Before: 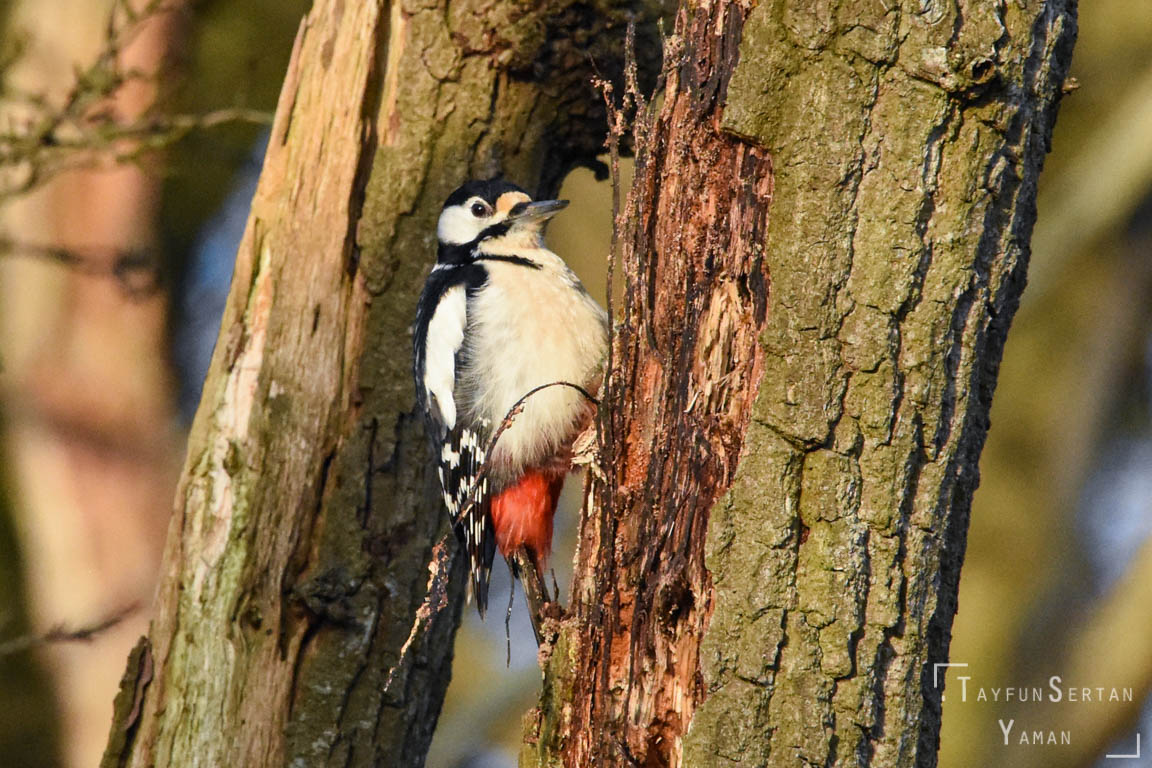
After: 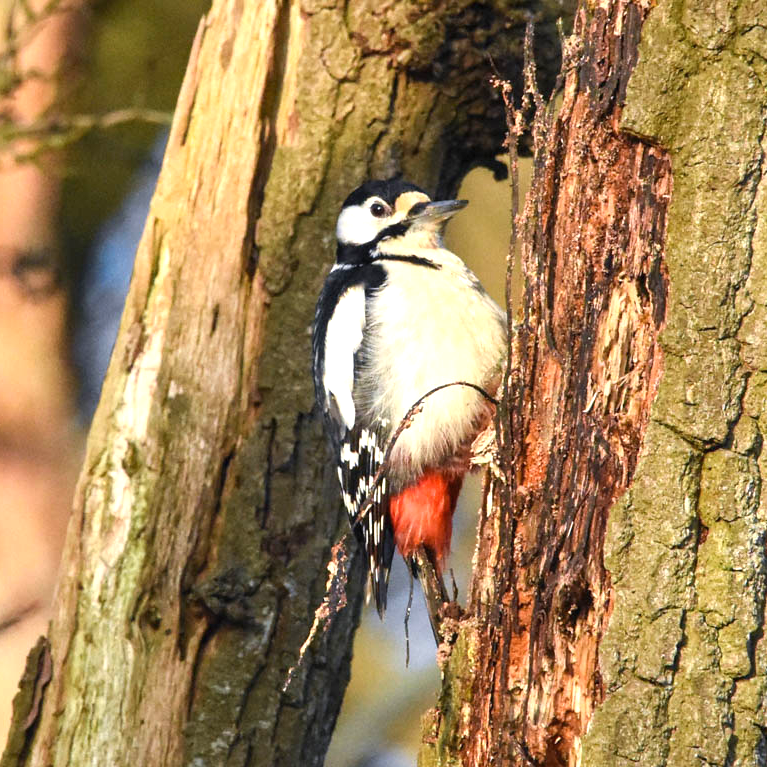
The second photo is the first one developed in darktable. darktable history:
local contrast: mode bilateral grid, contrast 100, coarseness 100, detail 94%, midtone range 0.2
exposure: black level correction 0, exposure 0.7 EV, compensate exposure bias true, compensate highlight preservation false
white balance: emerald 1
crop and rotate: left 8.786%, right 24.548%
